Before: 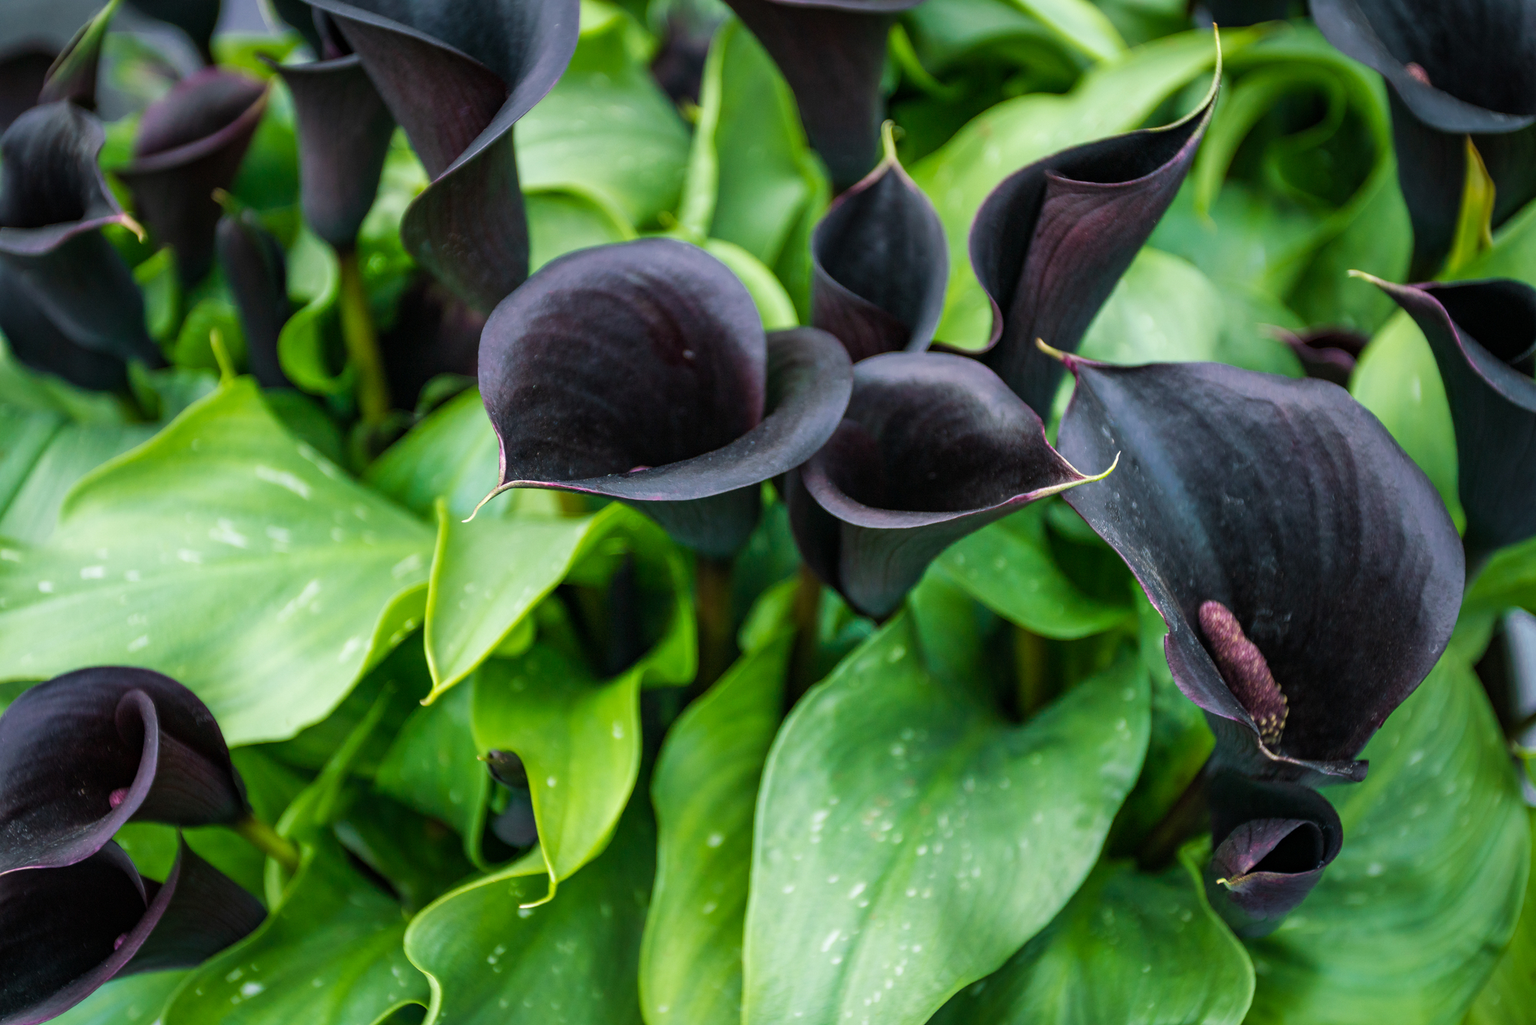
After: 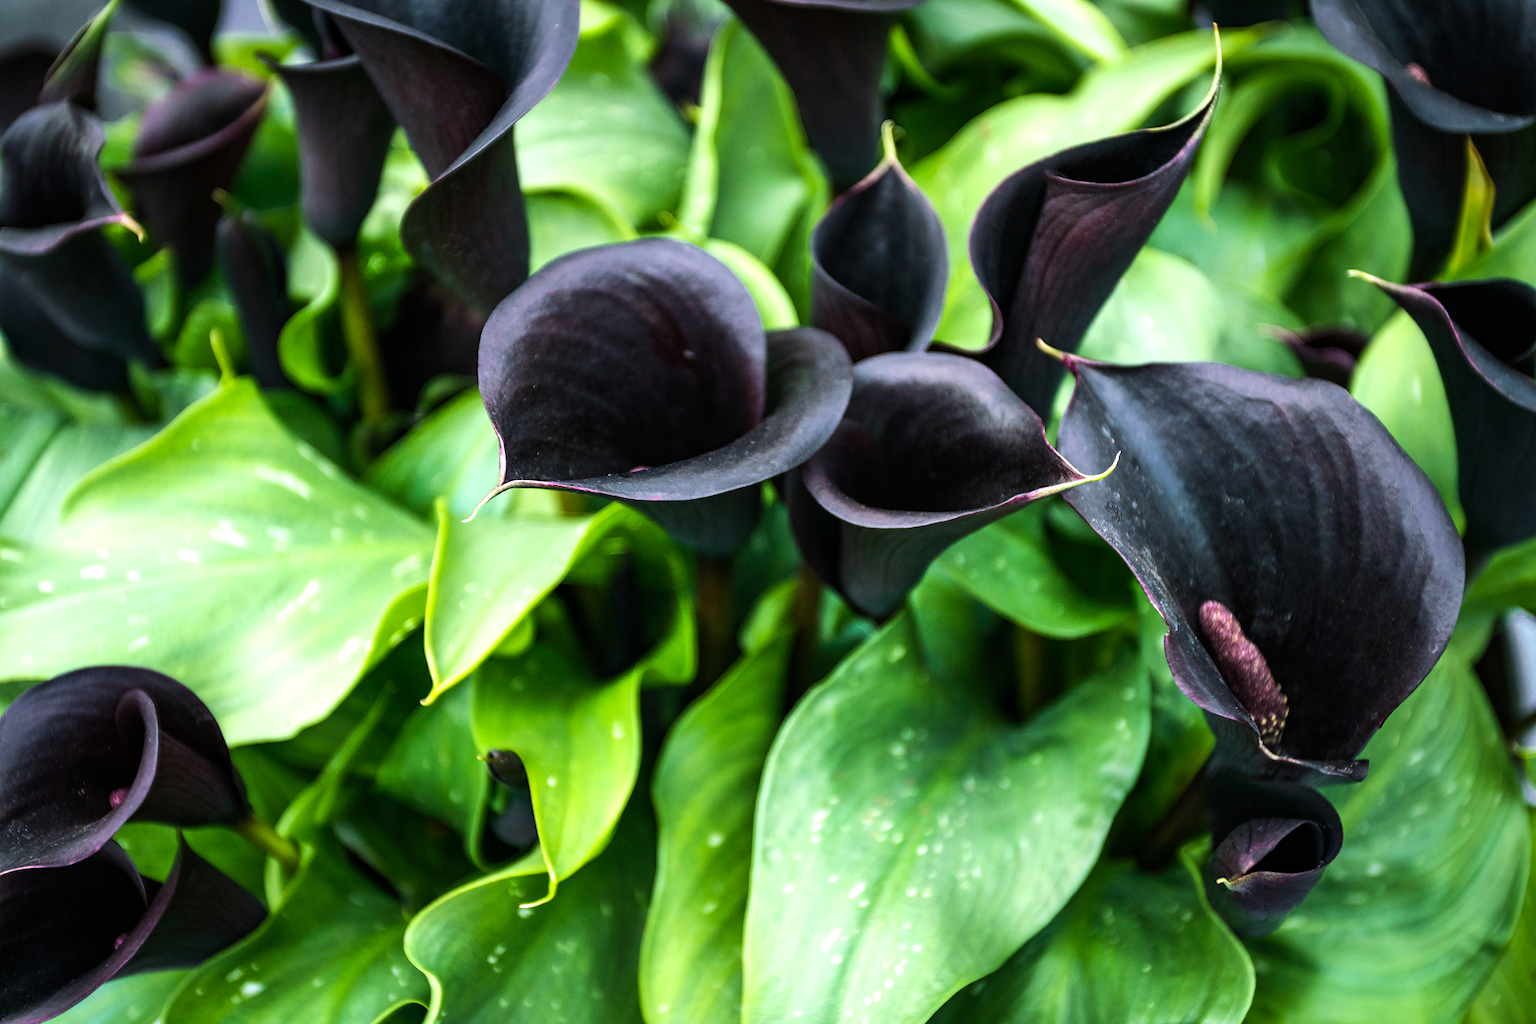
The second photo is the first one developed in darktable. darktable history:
tone equalizer: -8 EV -0.772 EV, -7 EV -0.671 EV, -6 EV -0.569 EV, -5 EV -0.412 EV, -3 EV 0.395 EV, -2 EV 0.6 EV, -1 EV 0.674 EV, +0 EV 0.753 EV, edges refinement/feathering 500, mask exposure compensation -1.57 EV, preserve details no
